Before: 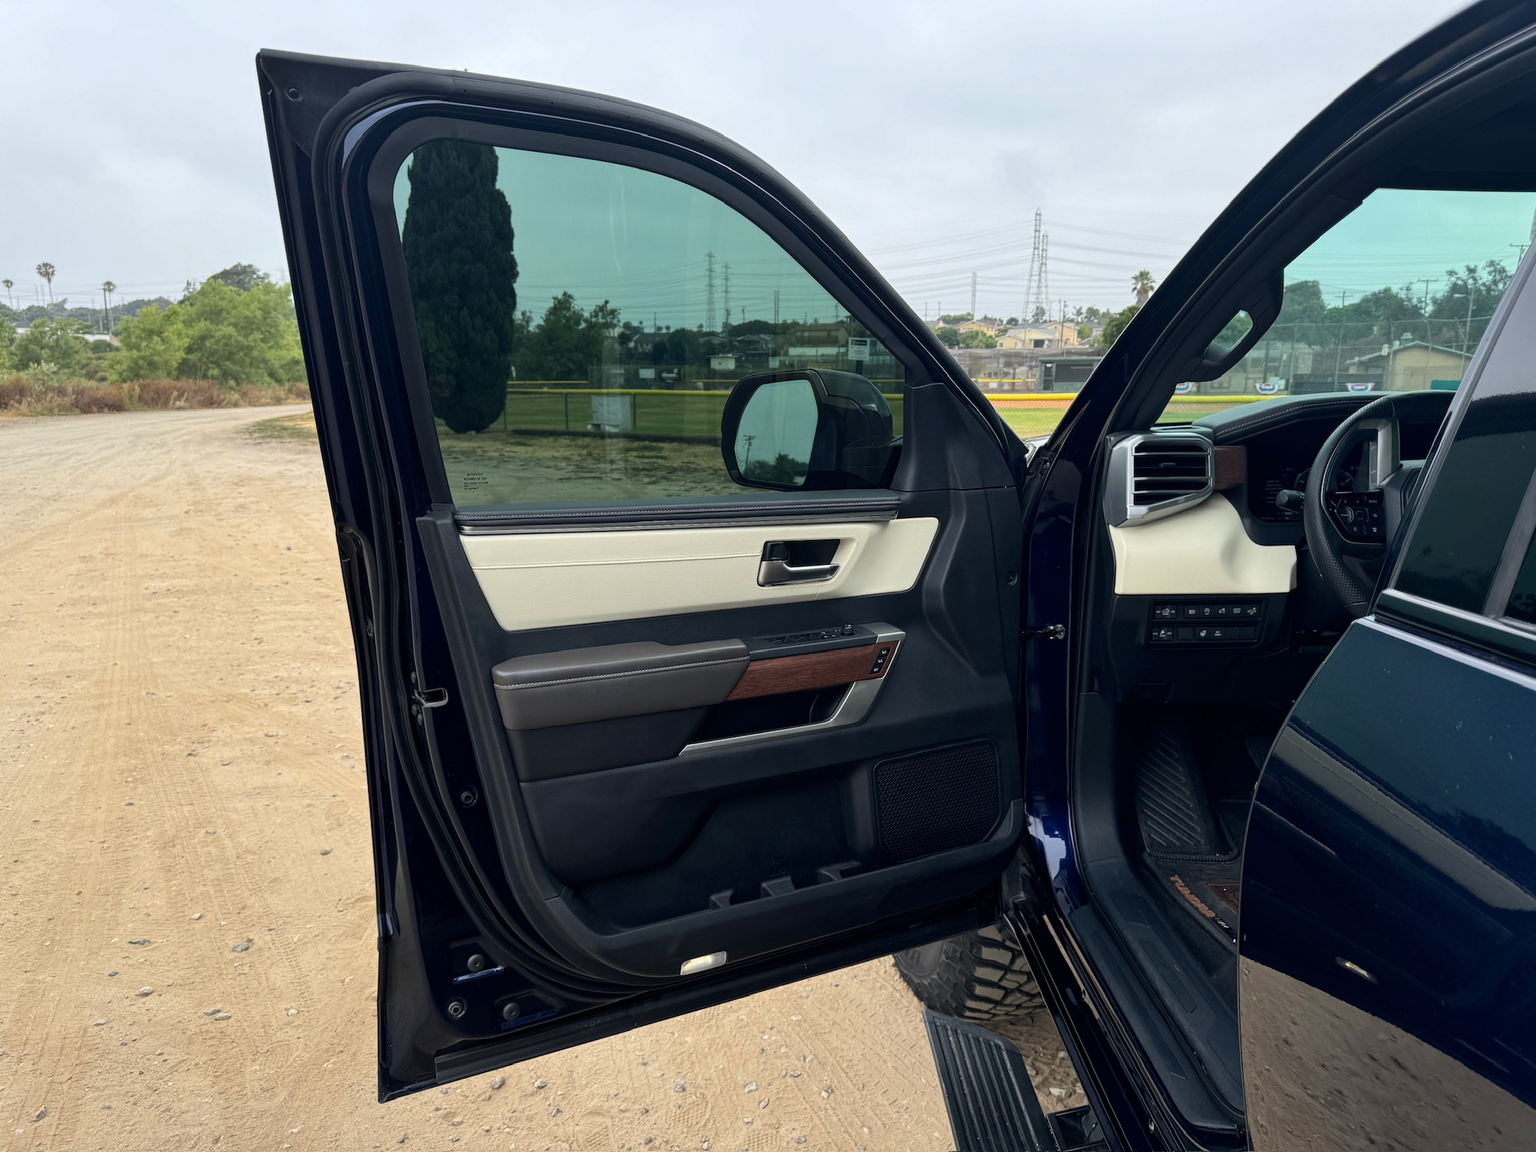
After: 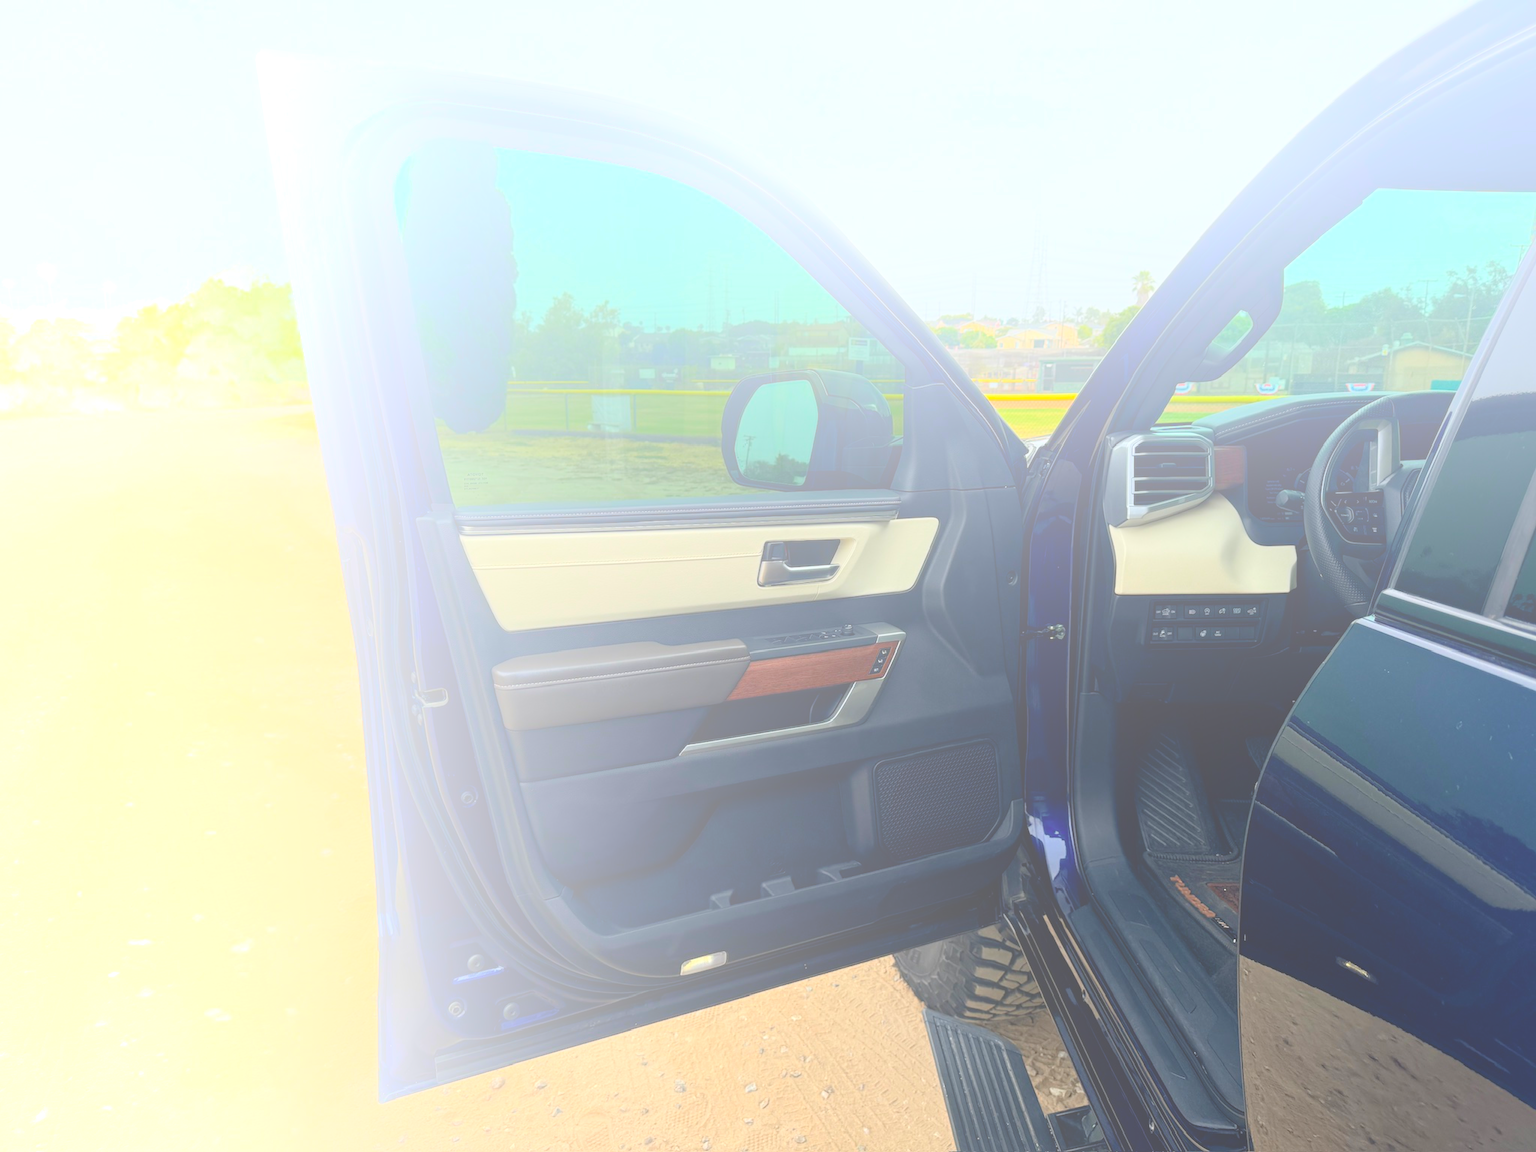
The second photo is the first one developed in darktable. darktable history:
color zones: curves: ch0 [(0, 0.613) (0.01, 0.613) (0.245, 0.448) (0.498, 0.529) (0.642, 0.665) (0.879, 0.777) (0.99, 0.613)]; ch1 [(0, 0) (0.143, 0) (0.286, 0) (0.429, 0) (0.571, 0) (0.714, 0) (0.857, 0)], mix -121.96%
bloom: size 85%, threshold 5%, strength 85%
white balance: red 1, blue 1
